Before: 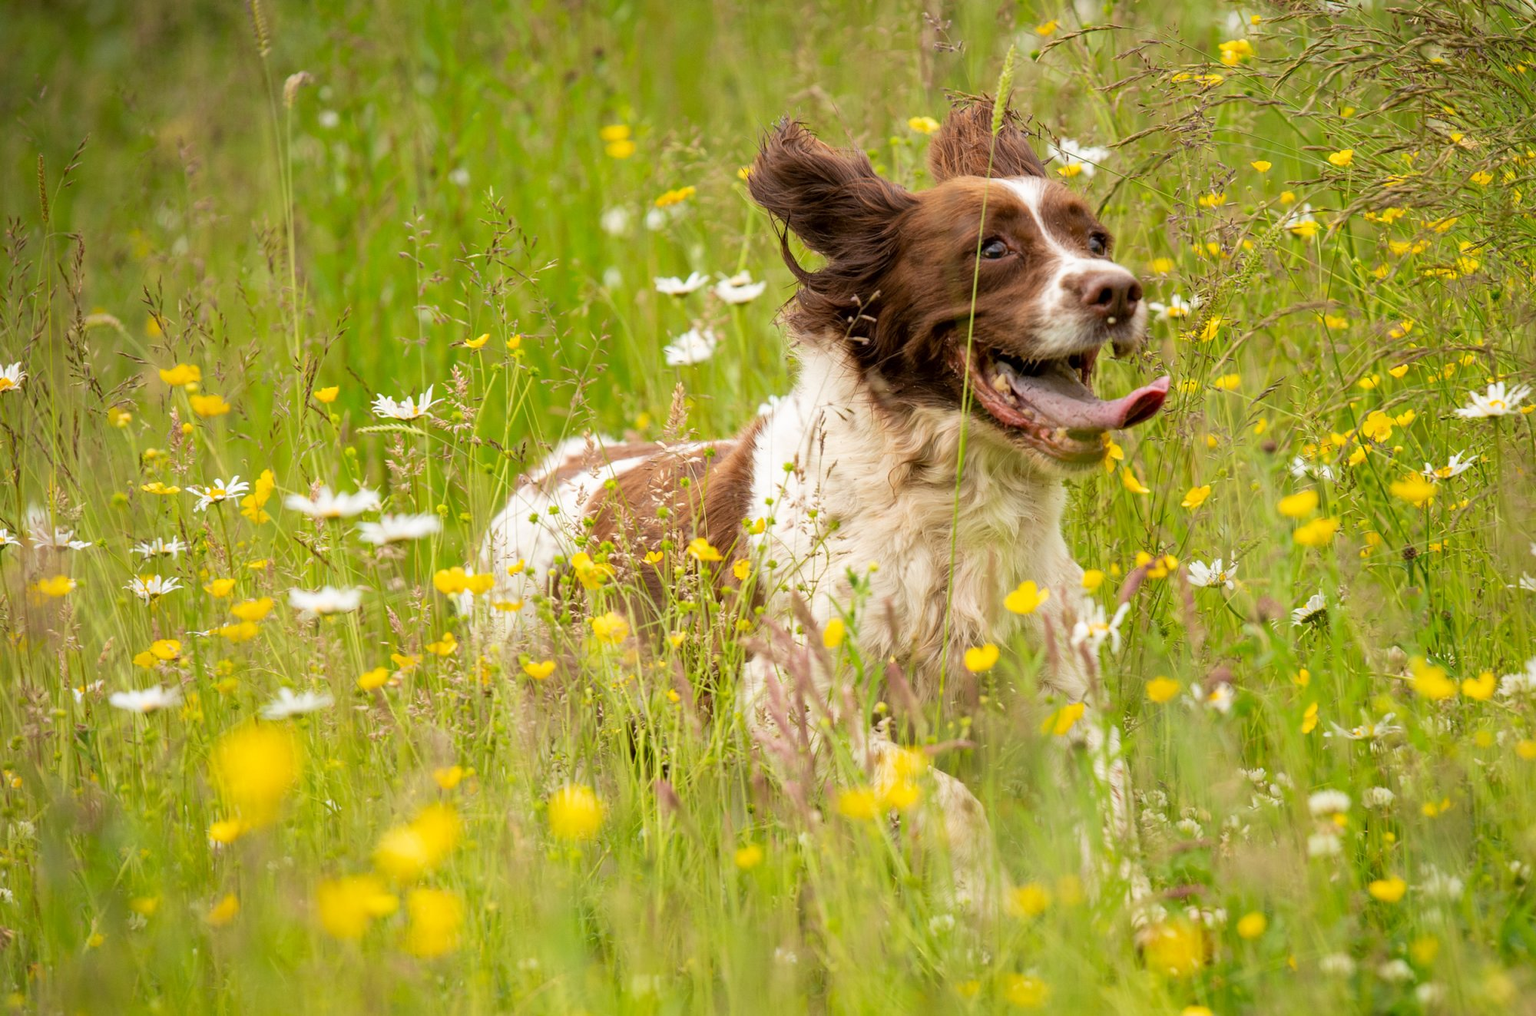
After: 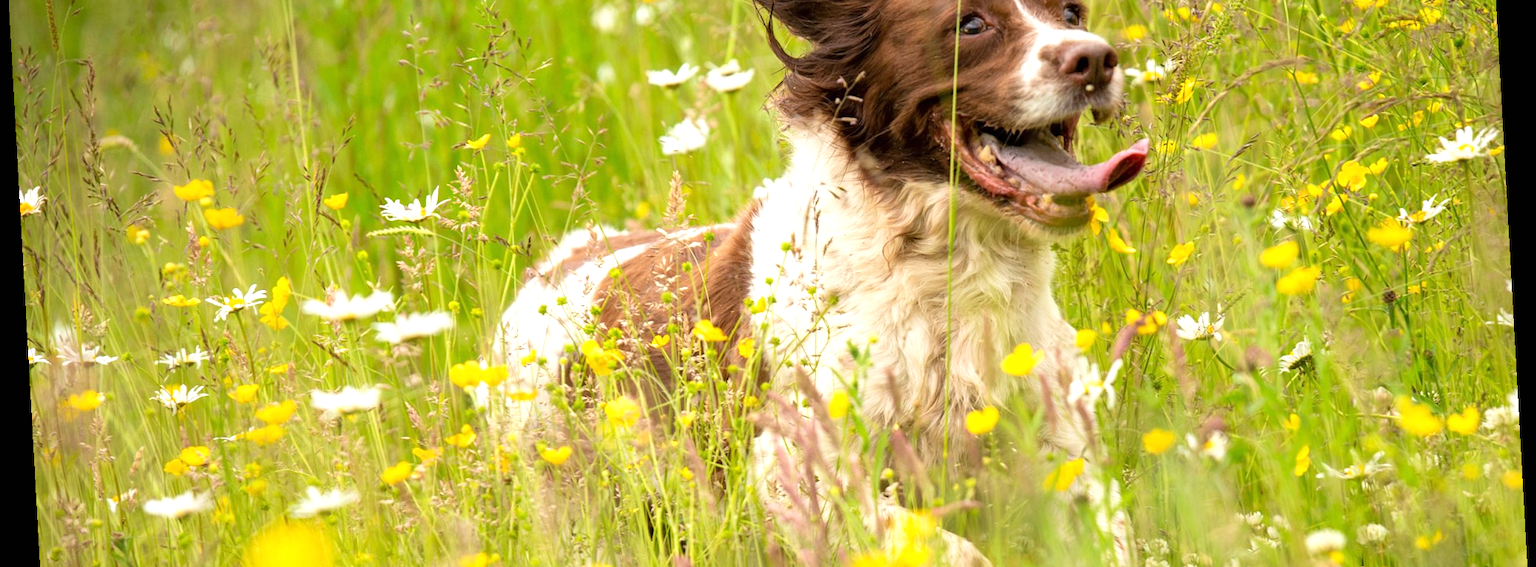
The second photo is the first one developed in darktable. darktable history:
rotate and perspective: rotation -3.18°, automatic cropping off
crop and rotate: top 23.043%, bottom 23.437%
exposure: black level correction 0, exposure 0.5 EV, compensate highlight preservation false
